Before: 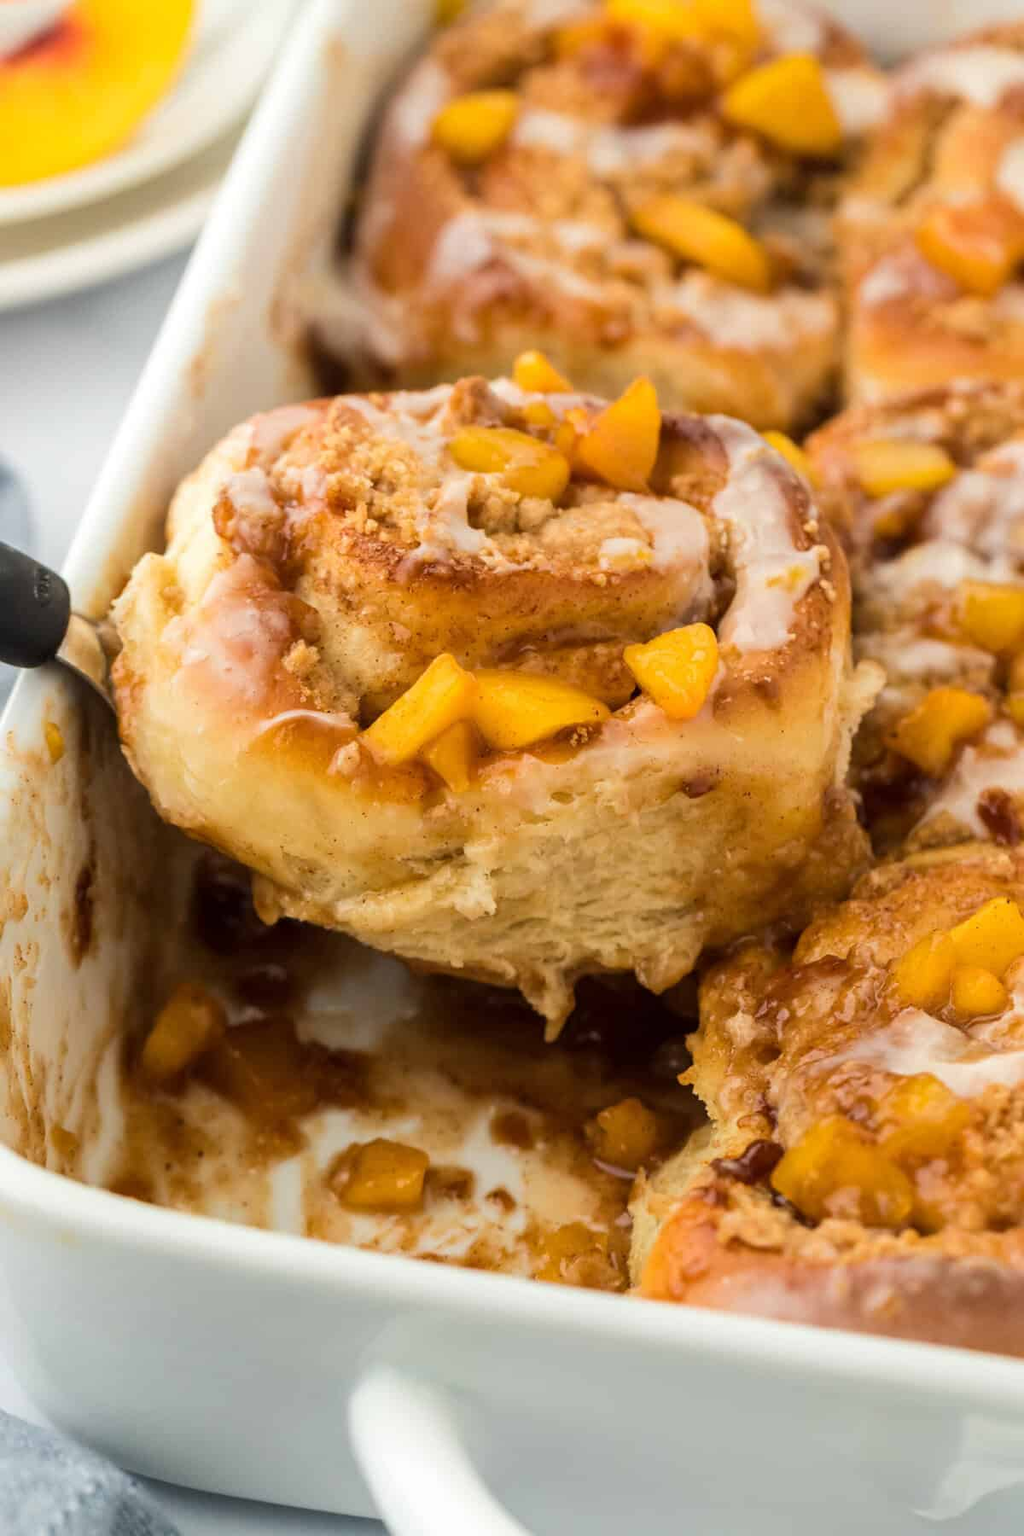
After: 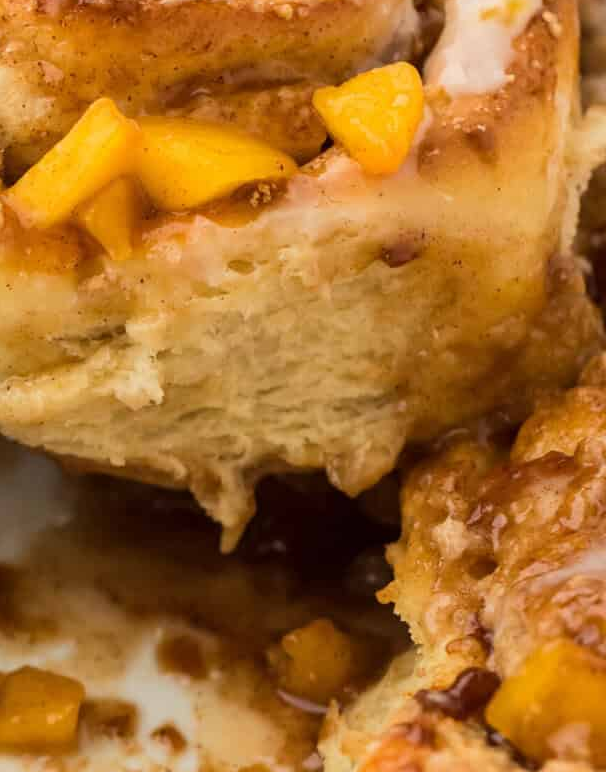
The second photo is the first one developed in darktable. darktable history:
crop: left 34.902%, top 37.136%, right 14.581%, bottom 19.956%
exposure: compensate exposure bias true, compensate highlight preservation false
